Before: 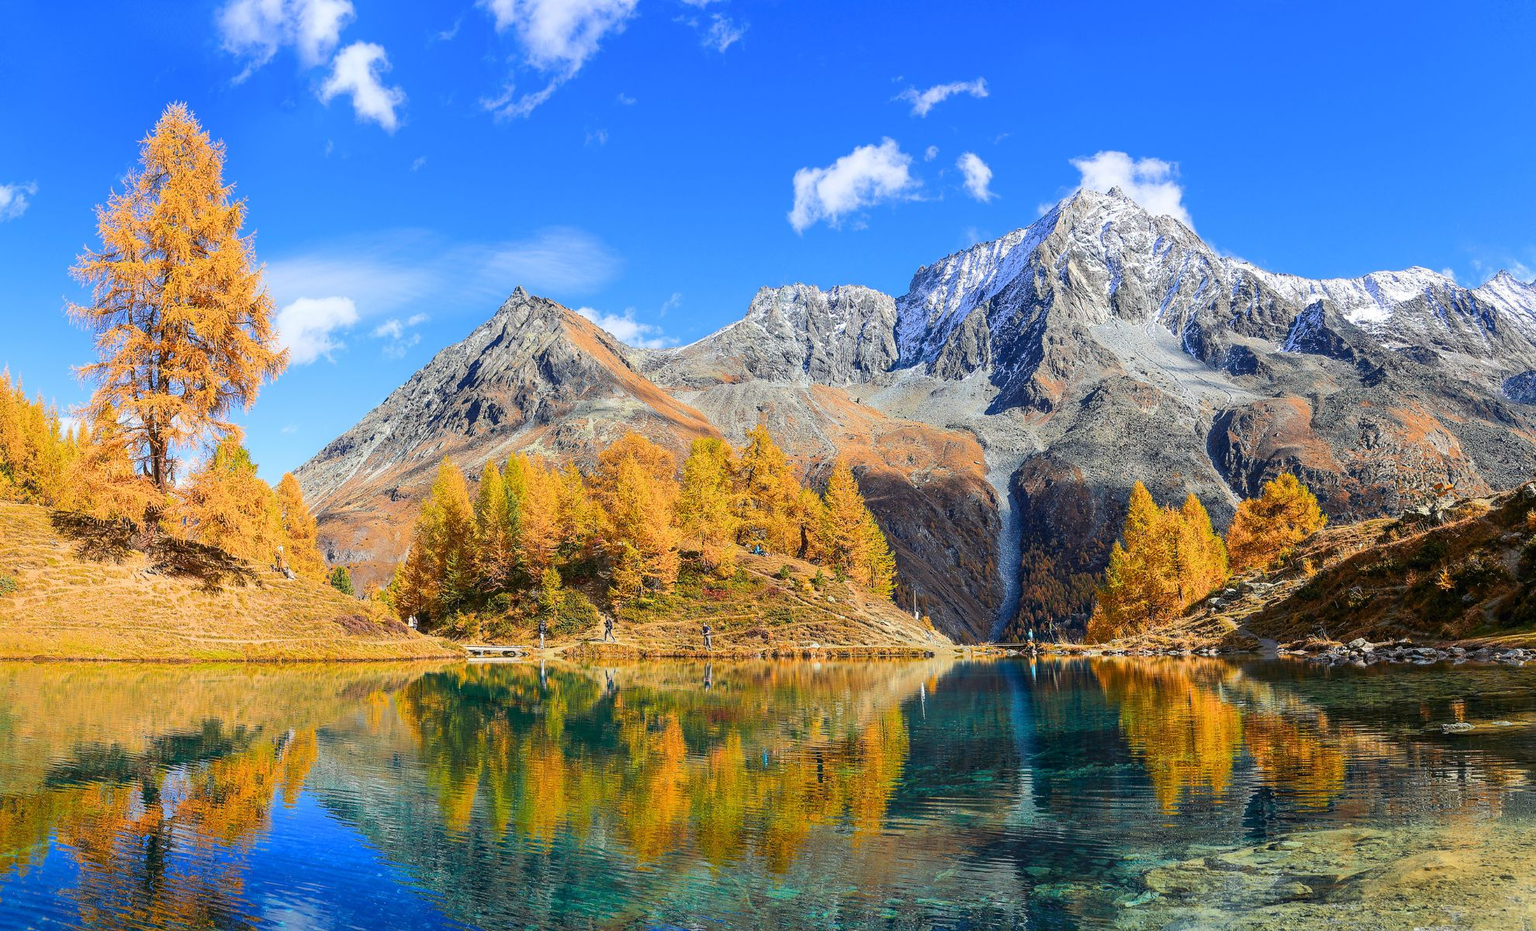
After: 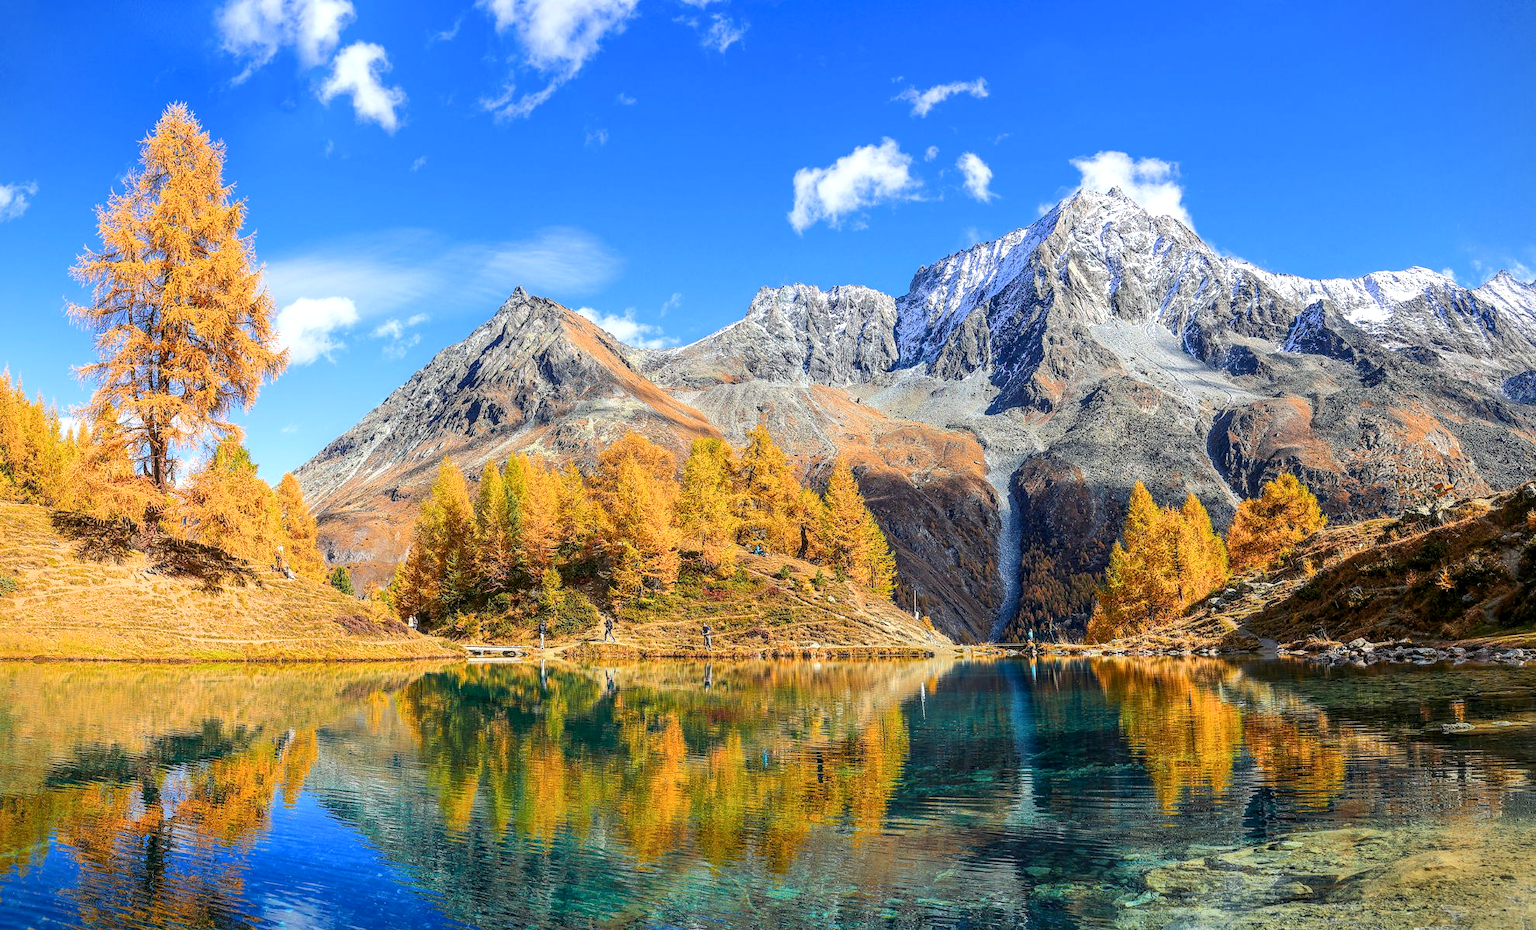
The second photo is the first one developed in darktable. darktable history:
vignetting: fall-off start 97.23%, saturation -0.024, center (-0.033, -0.042), width/height ratio 1.179, unbound false
exposure: exposure 0.131 EV, compensate highlight preservation false
local contrast: on, module defaults
